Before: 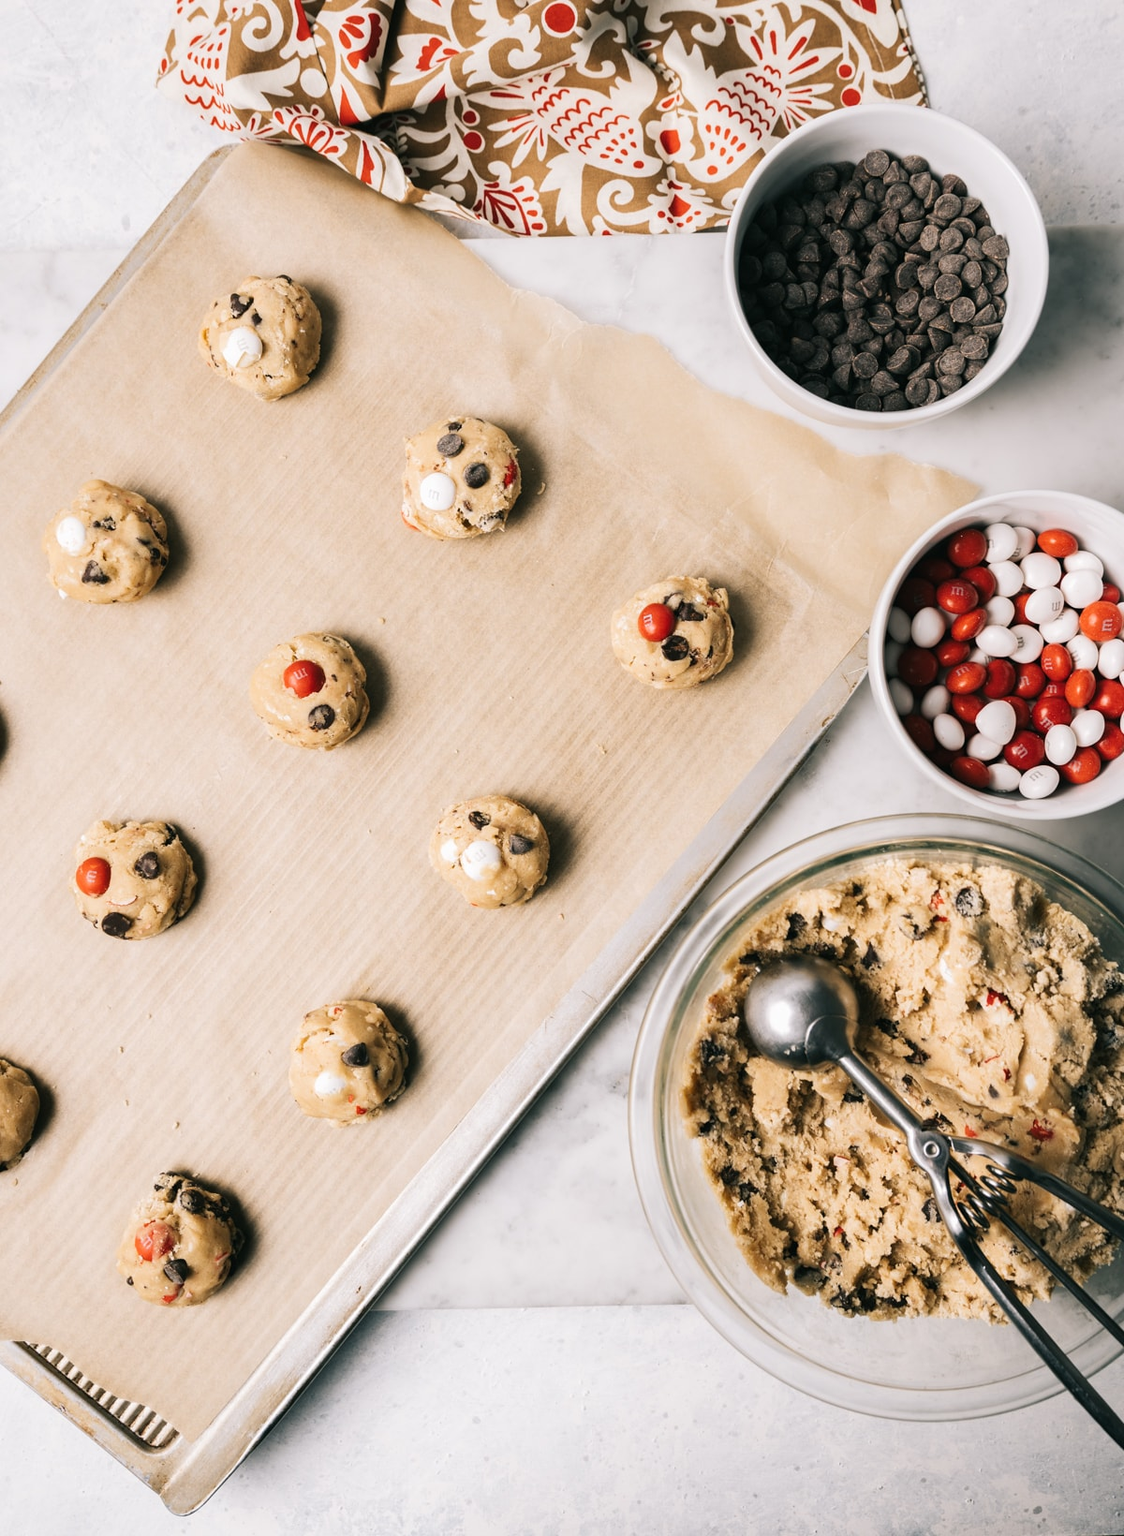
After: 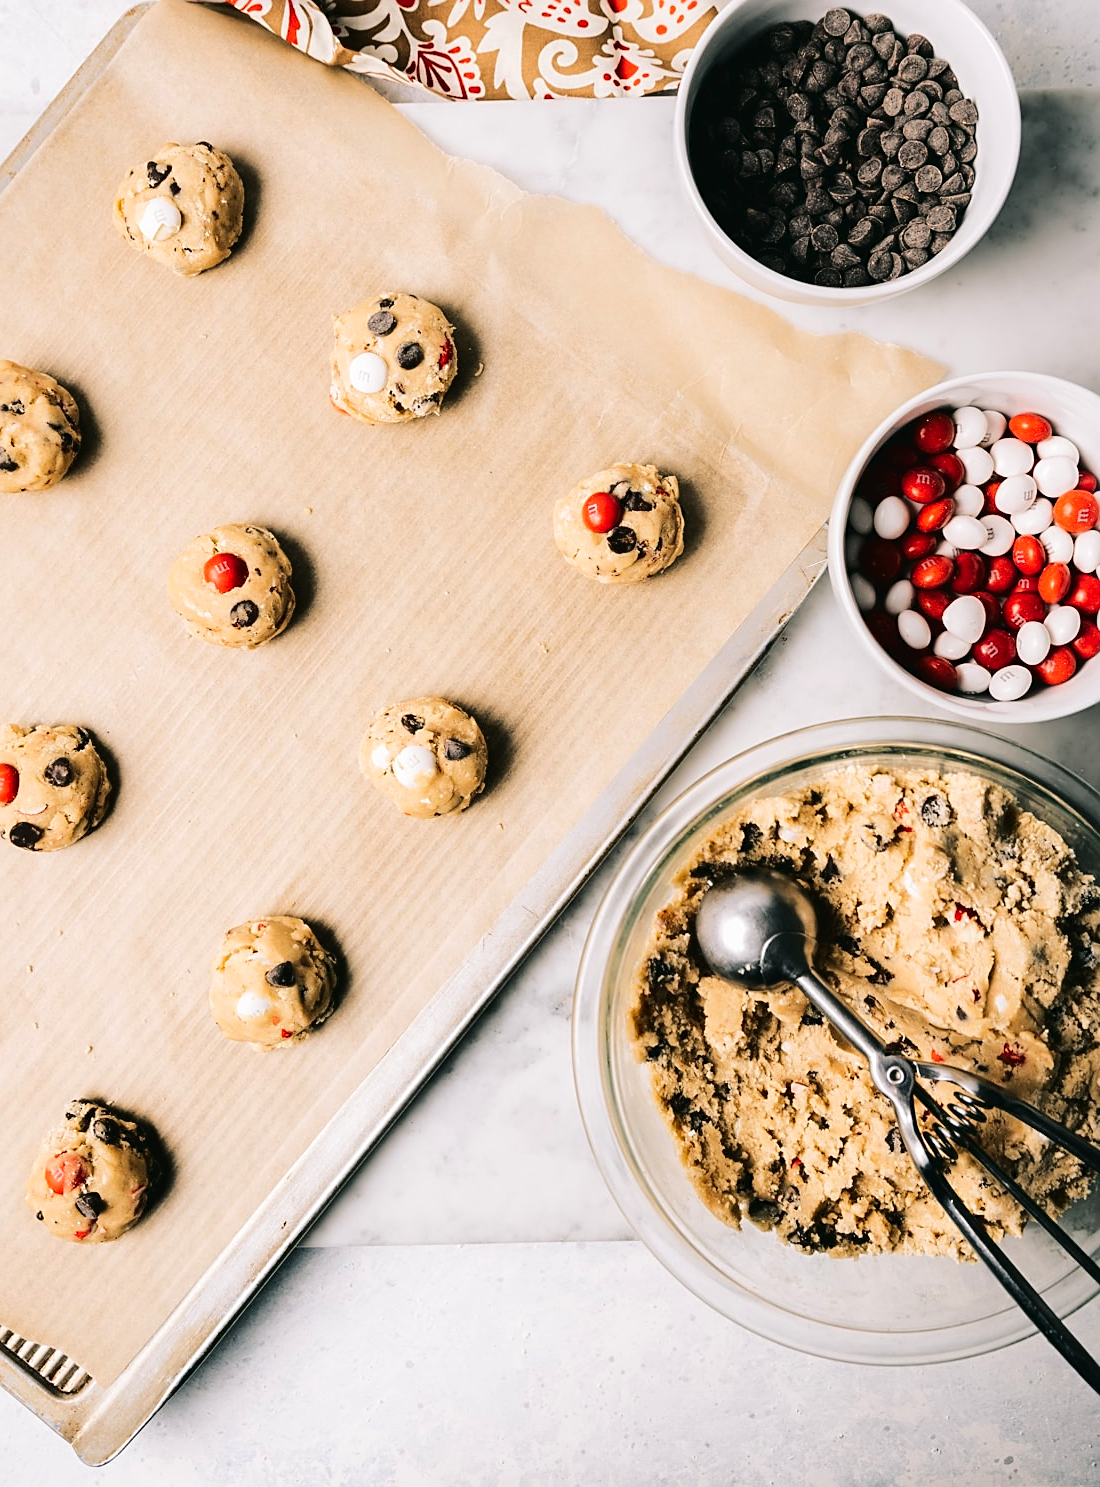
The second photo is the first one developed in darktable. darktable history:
contrast brightness saturation: contrast 0.035, saturation 0.153
sharpen: on, module defaults
crop and rotate: left 8.298%, top 9.282%
tone curve: curves: ch0 [(0, 0) (0.003, 0.026) (0.011, 0.025) (0.025, 0.022) (0.044, 0.022) (0.069, 0.028) (0.1, 0.041) (0.136, 0.062) (0.177, 0.103) (0.224, 0.167) (0.277, 0.242) (0.335, 0.343) (0.399, 0.452) (0.468, 0.539) (0.543, 0.614) (0.623, 0.683) (0.709, 0.749) (0.801, 0.827) (0.898, 0.918) (1, 1)]
